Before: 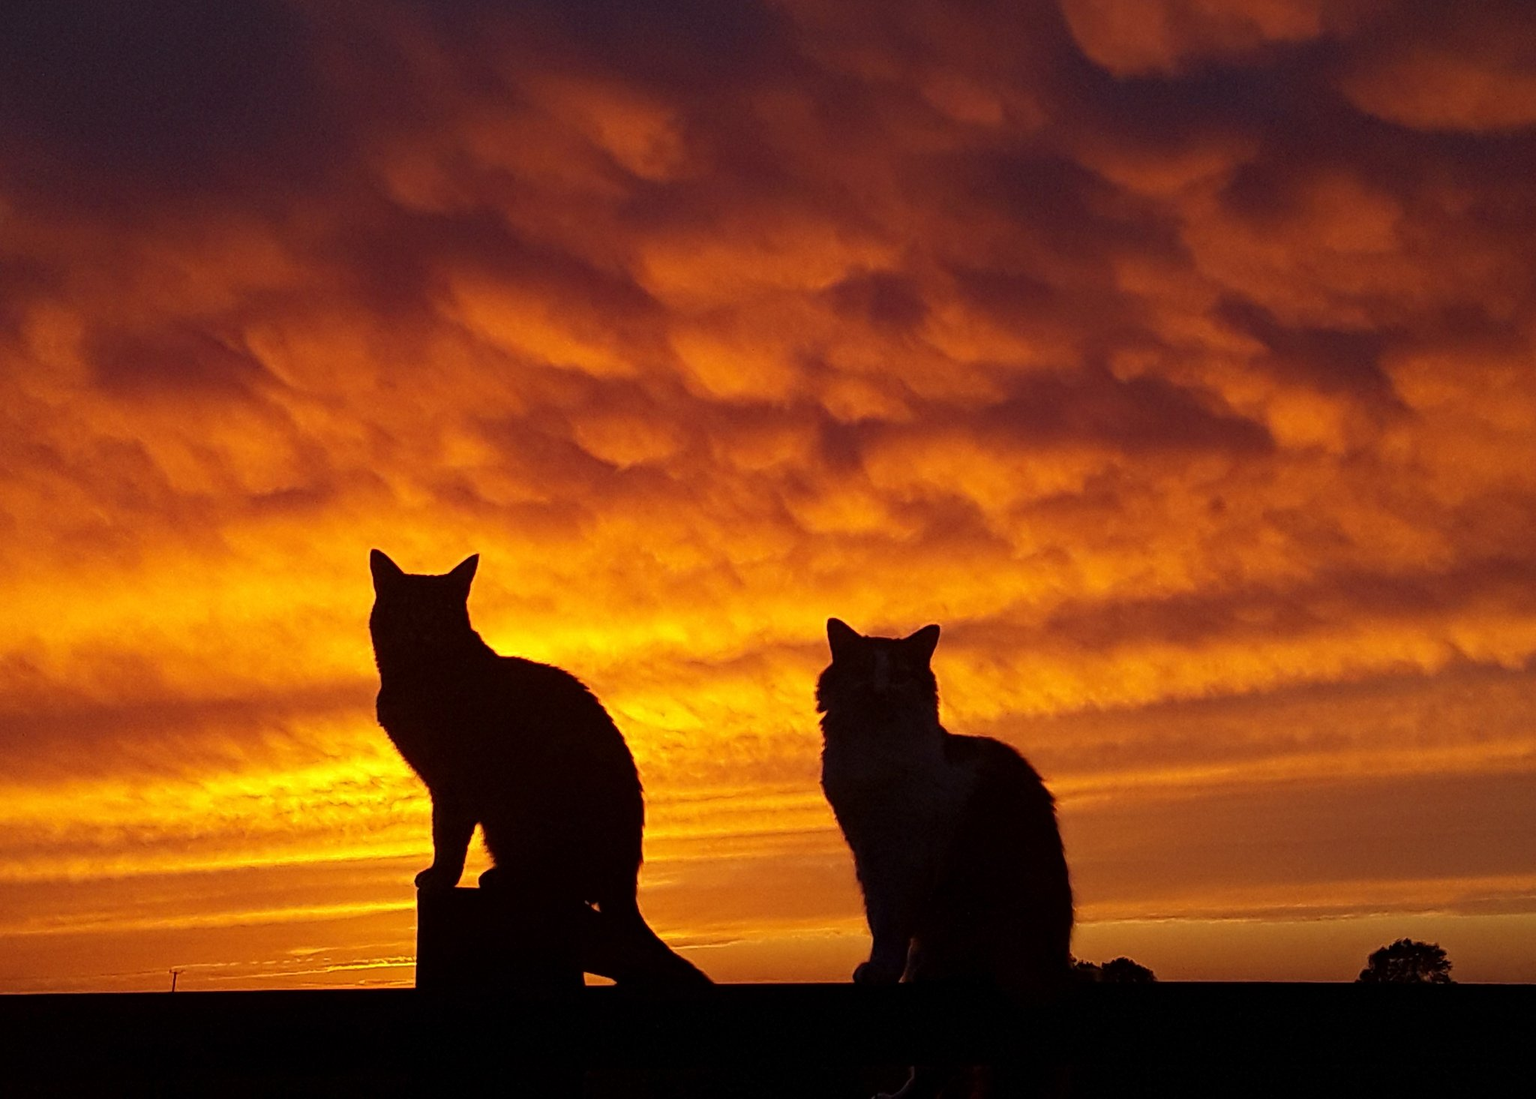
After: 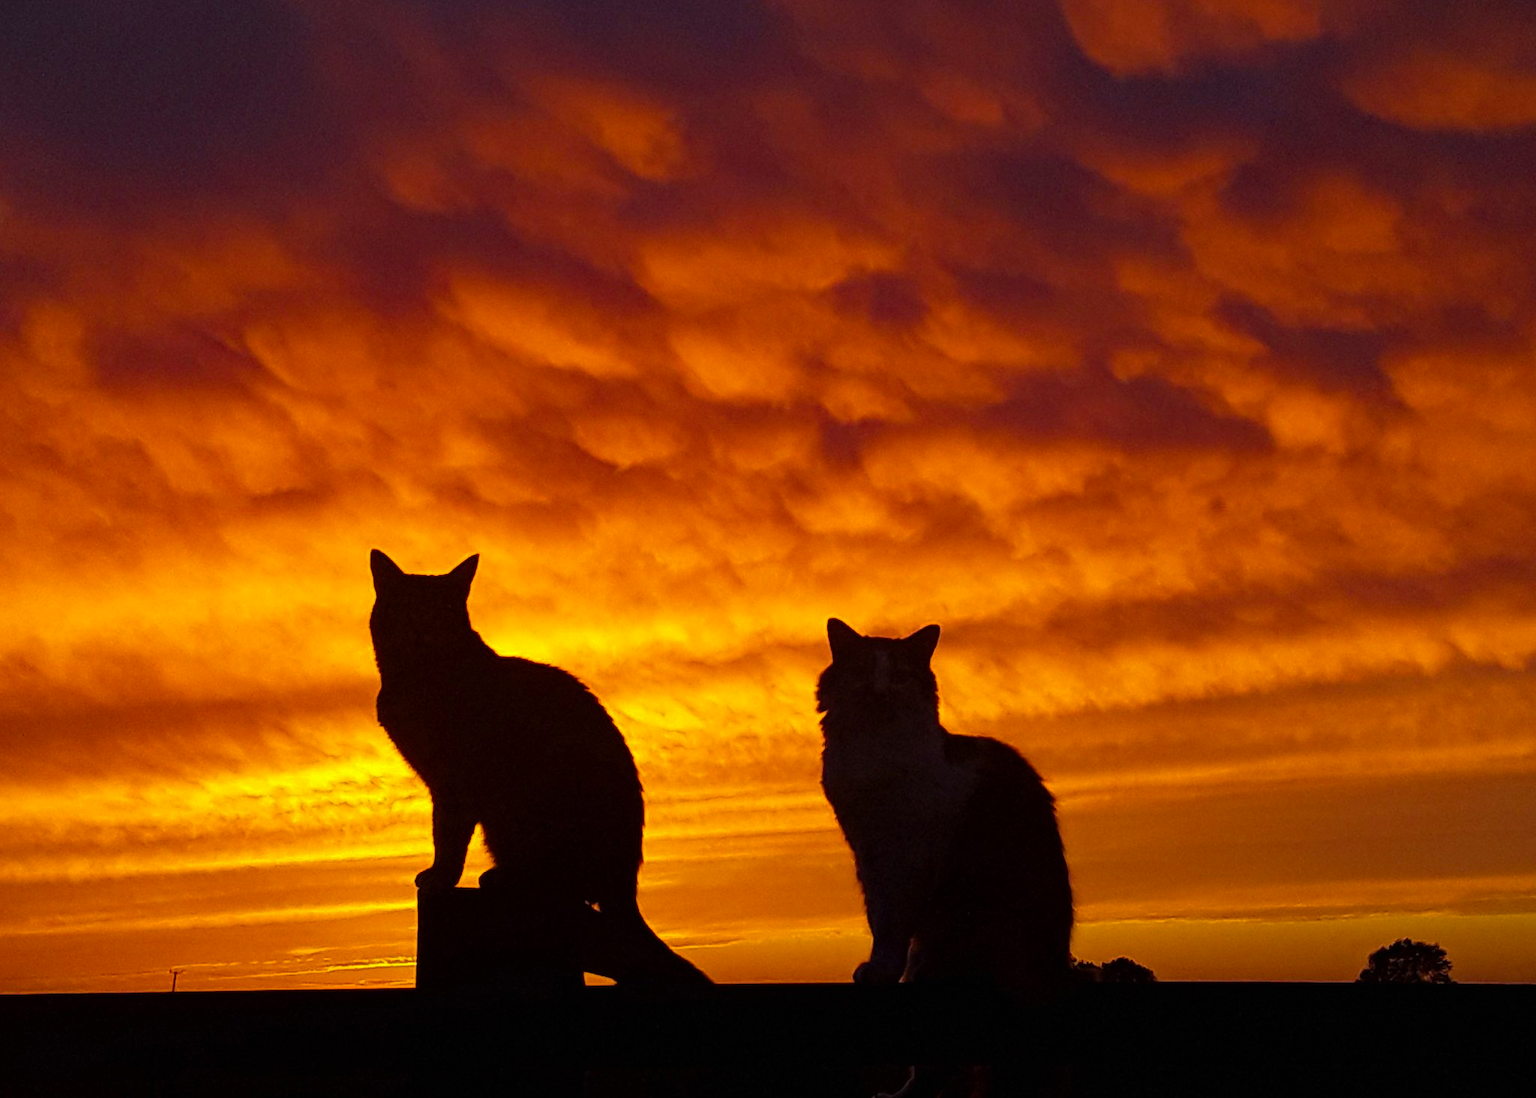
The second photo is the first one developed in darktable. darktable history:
color balance rgb: perceptual saturation grading › global saturation 20%, global vibrance 20%
exposure: black level correction 0, compensate exposure bias true, compensate highlight preservation false
